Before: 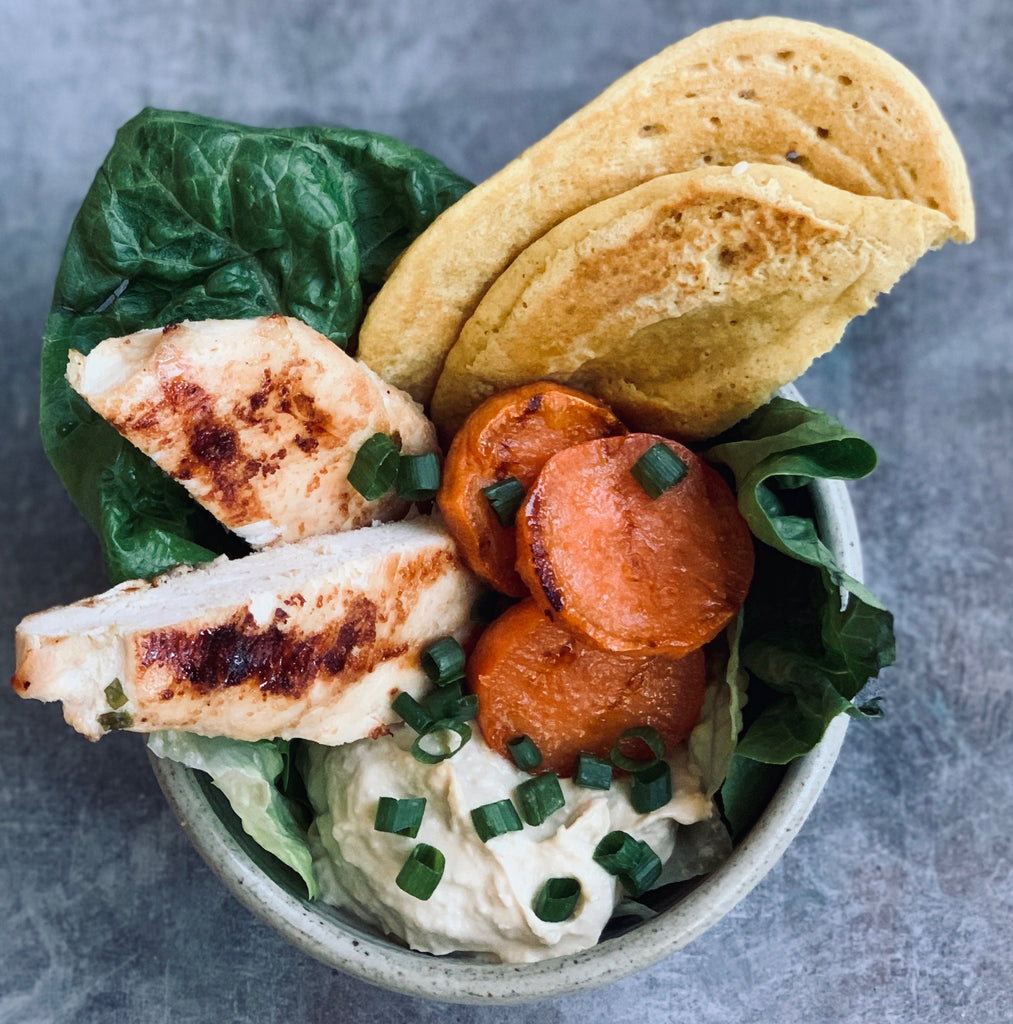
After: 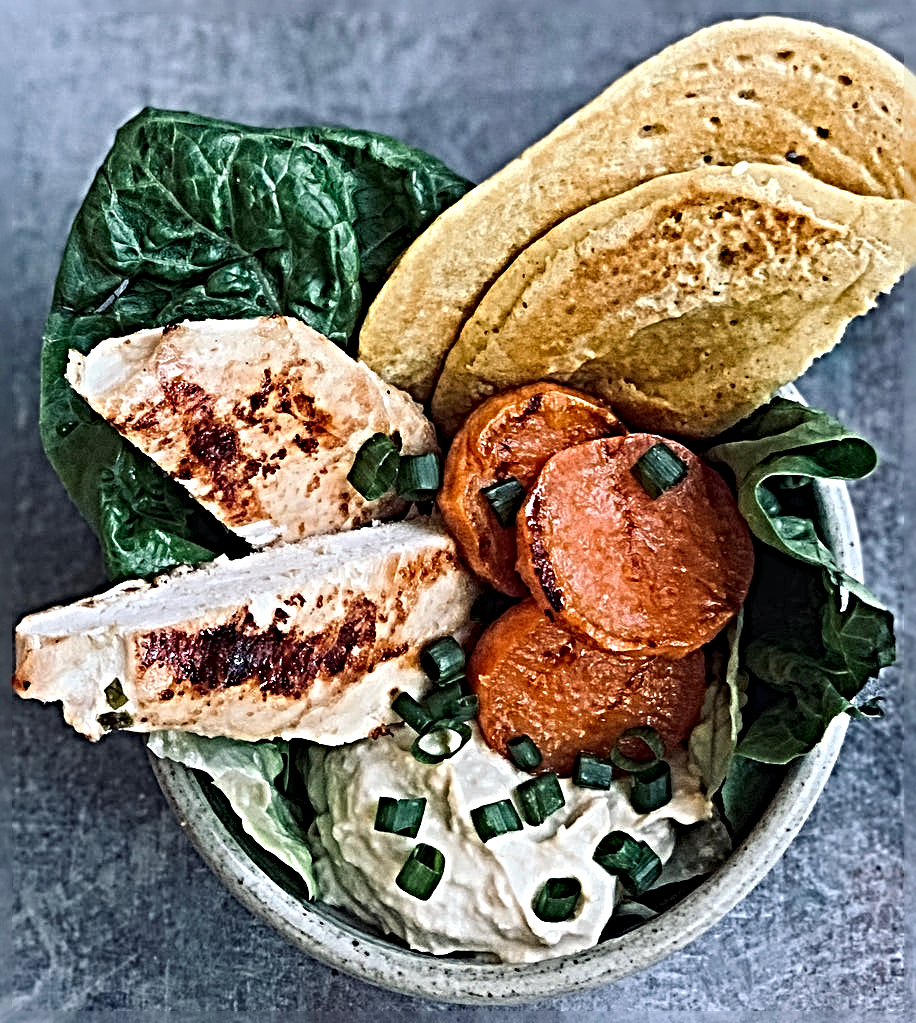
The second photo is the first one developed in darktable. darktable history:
crop: right 9.488%, bottom 0.016%
sharpen: radius 6.254, amount 1.808, threshold 0.091
